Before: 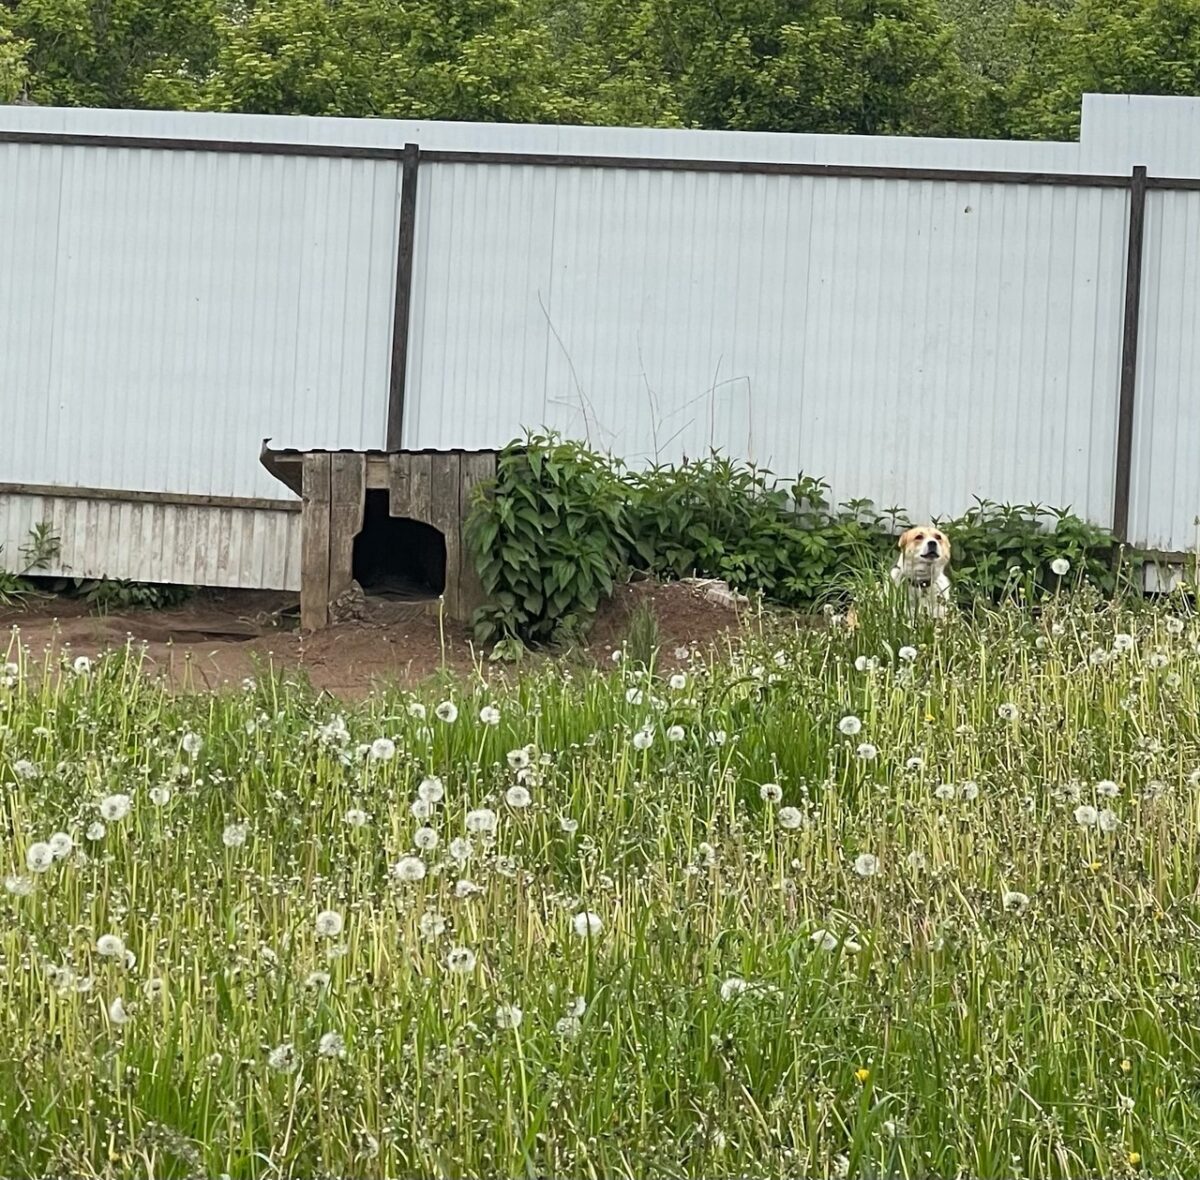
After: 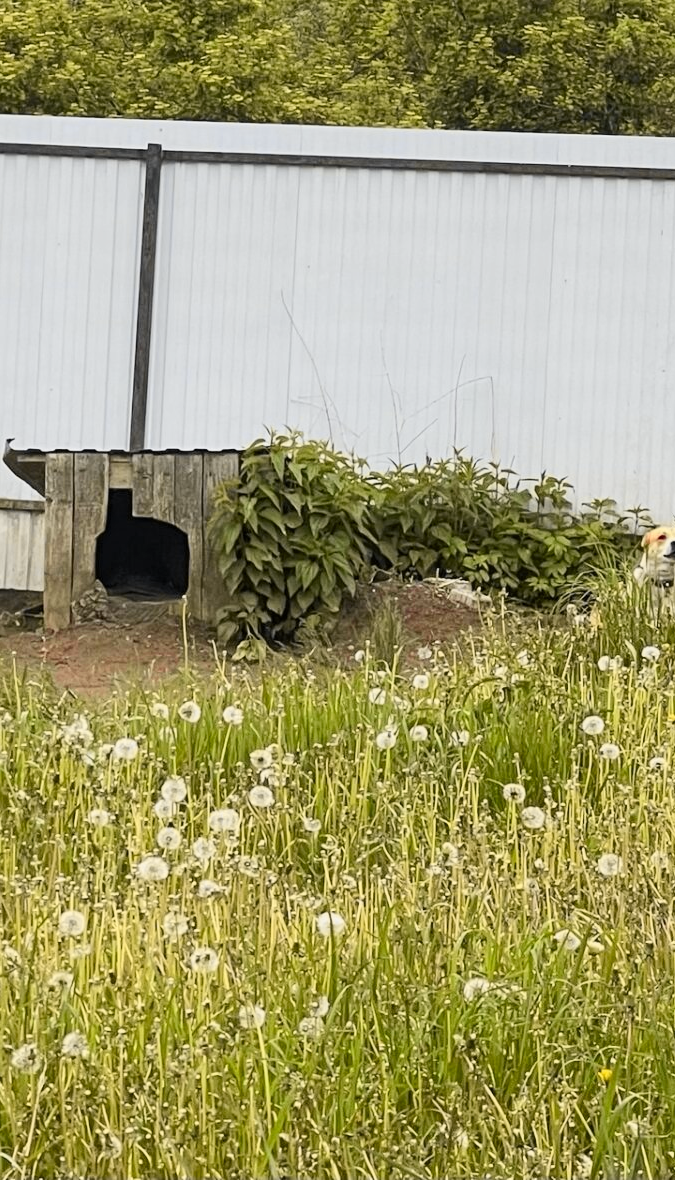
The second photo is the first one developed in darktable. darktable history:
tone curve: curves: ch0 [(0, 0.017) (0.239, 0.277) (0.508, 0.593) (0.826, 0.855) (1, 0.945)]; ch1 [(0, 0) (0.401, 0.42) (0.442, 0.47) (0.492, 0.498) (0.511, 0.504) (0.555, 0.586) (0.681, 0.739) (1, 1)]; ch2 [(0, 0) (0.411, 0.433) (0.5, 0.504) (0.545, 0.574) (1, 1)], color space Lab, independent channels, preserve colors none
local contrast: highlights 100%, shadows 100%, detail 120%, midtone range 0.2
crop: left 21.496%, right 22.254%
